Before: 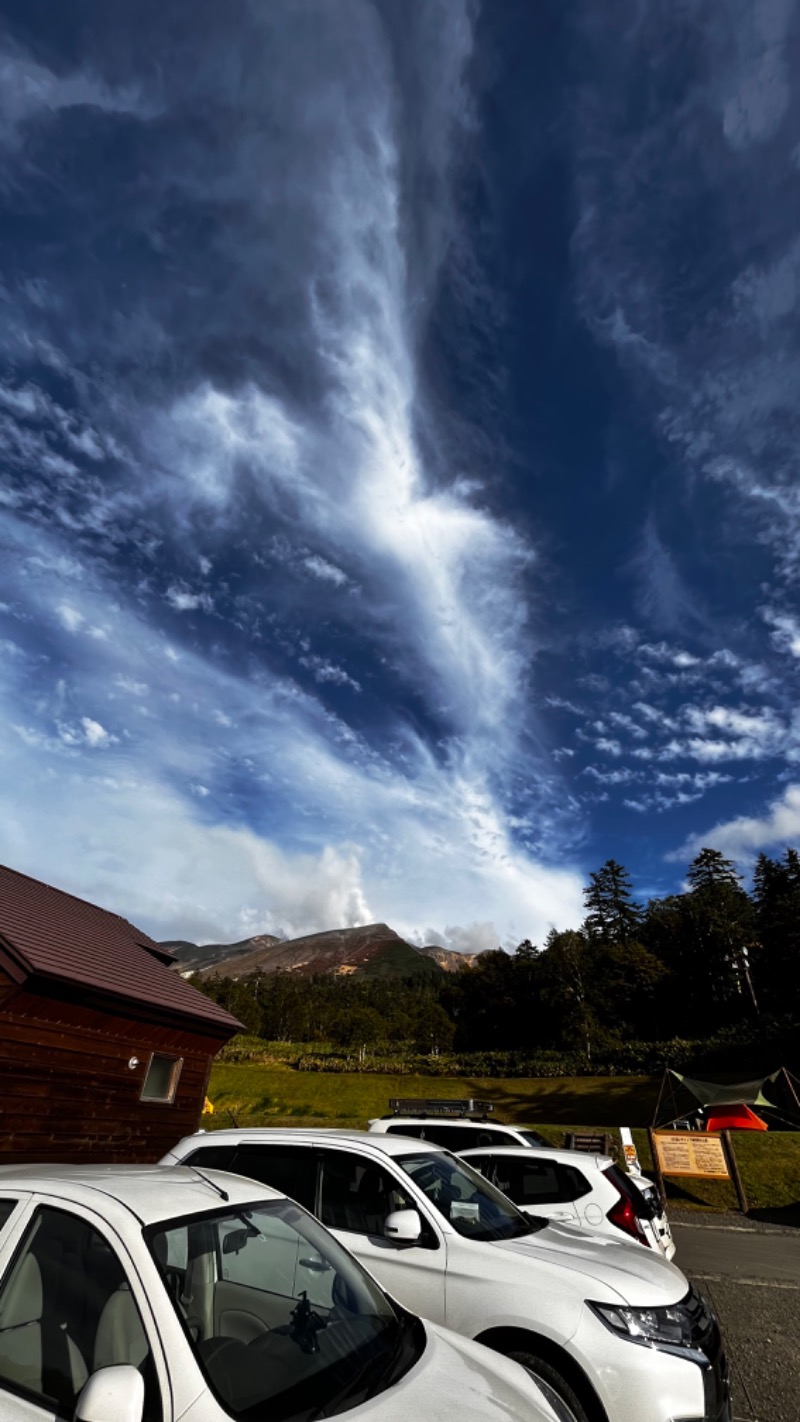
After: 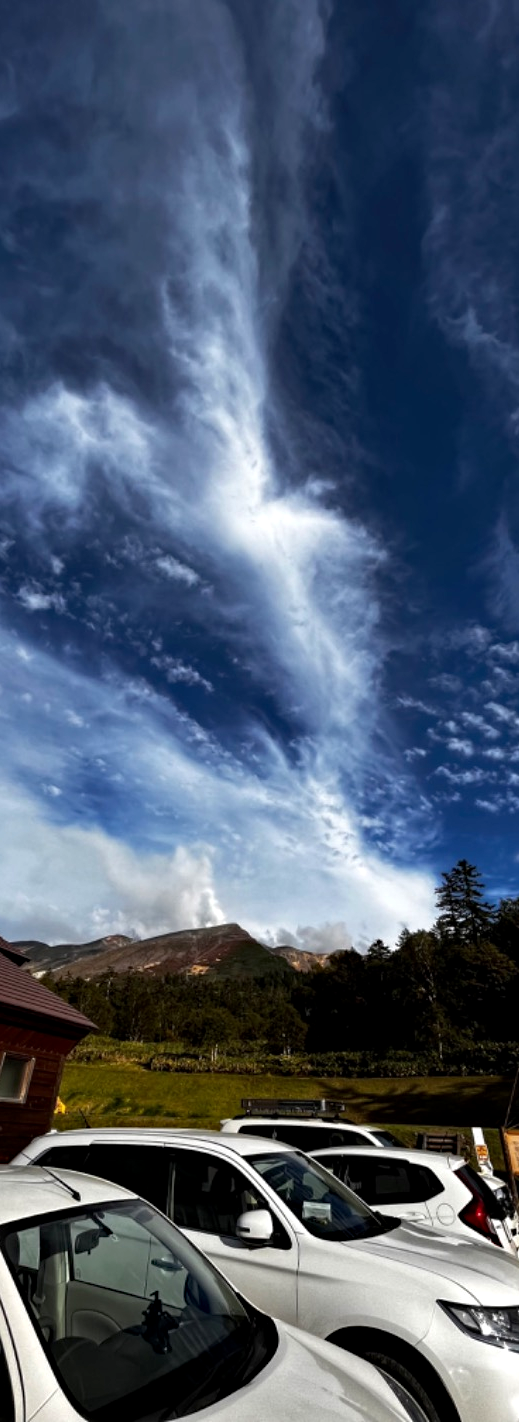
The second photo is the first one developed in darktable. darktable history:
crop and rotate: left 18.578%, right 16.507%
tone equalizer: edges refinement/feathering 500, mask exposure compensation -1.57 EV, preserve details guided filter
local contrast: highlights 105%, shadows 101%, detail 120%, midtone range 0.2
haze removal: adaptive false
